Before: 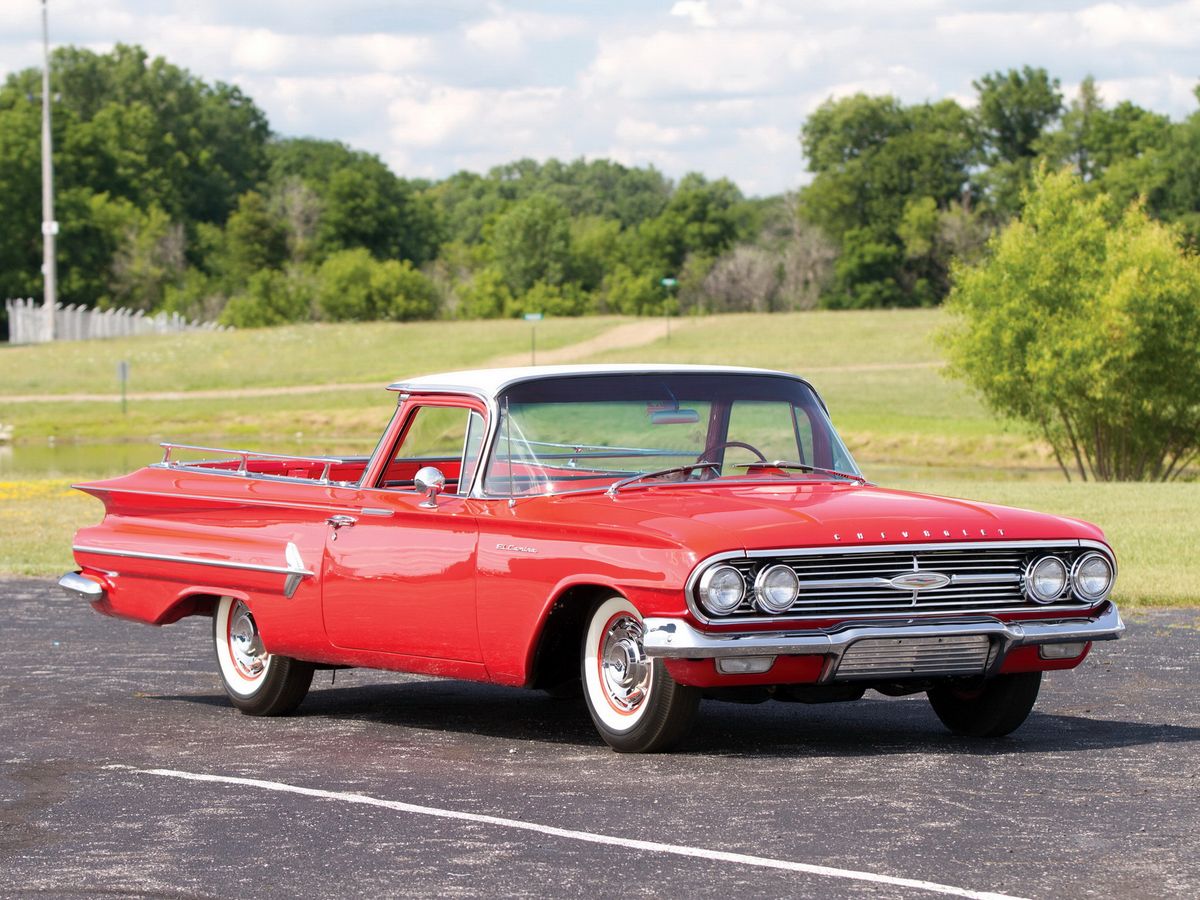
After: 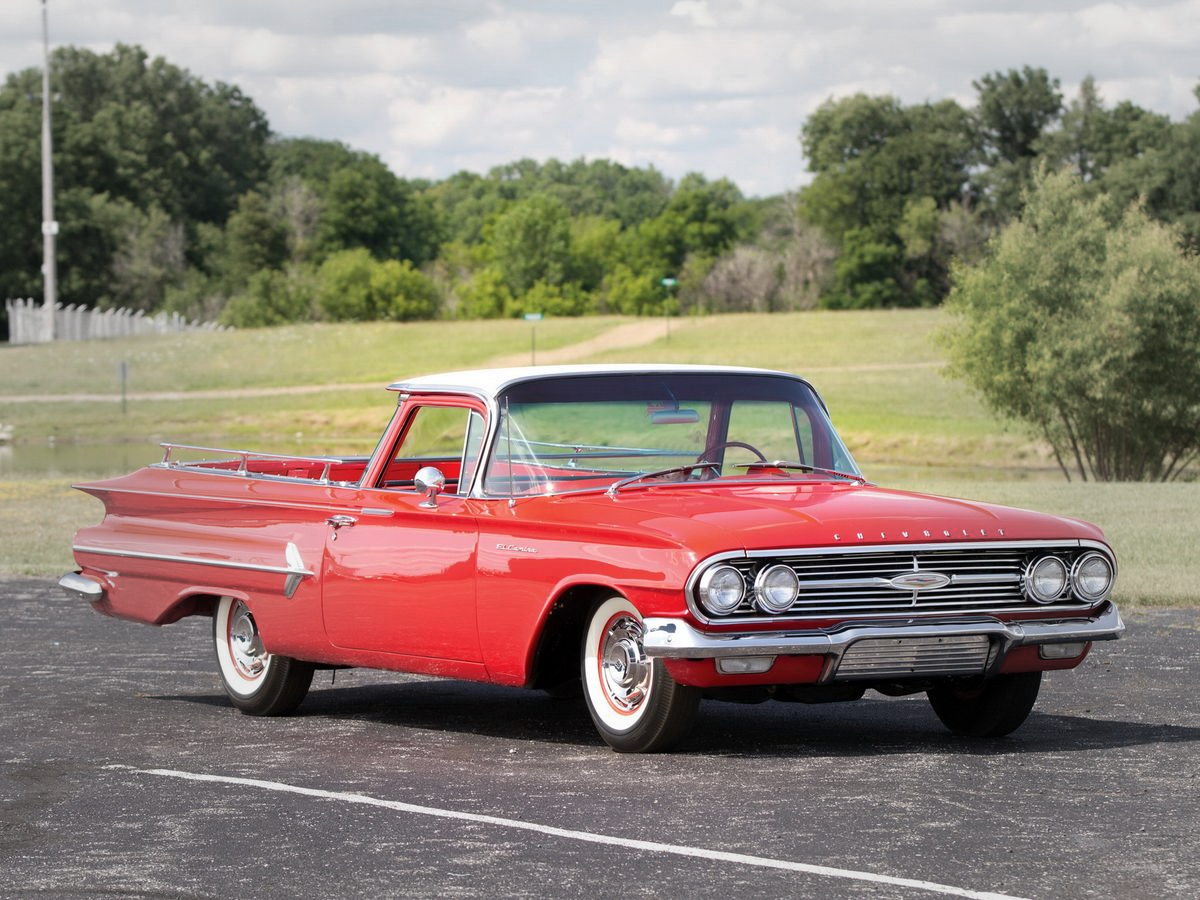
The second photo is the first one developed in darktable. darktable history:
vignetting: fall-off start 40.54%, fall-off radius 40.56%, brightness -0.214
